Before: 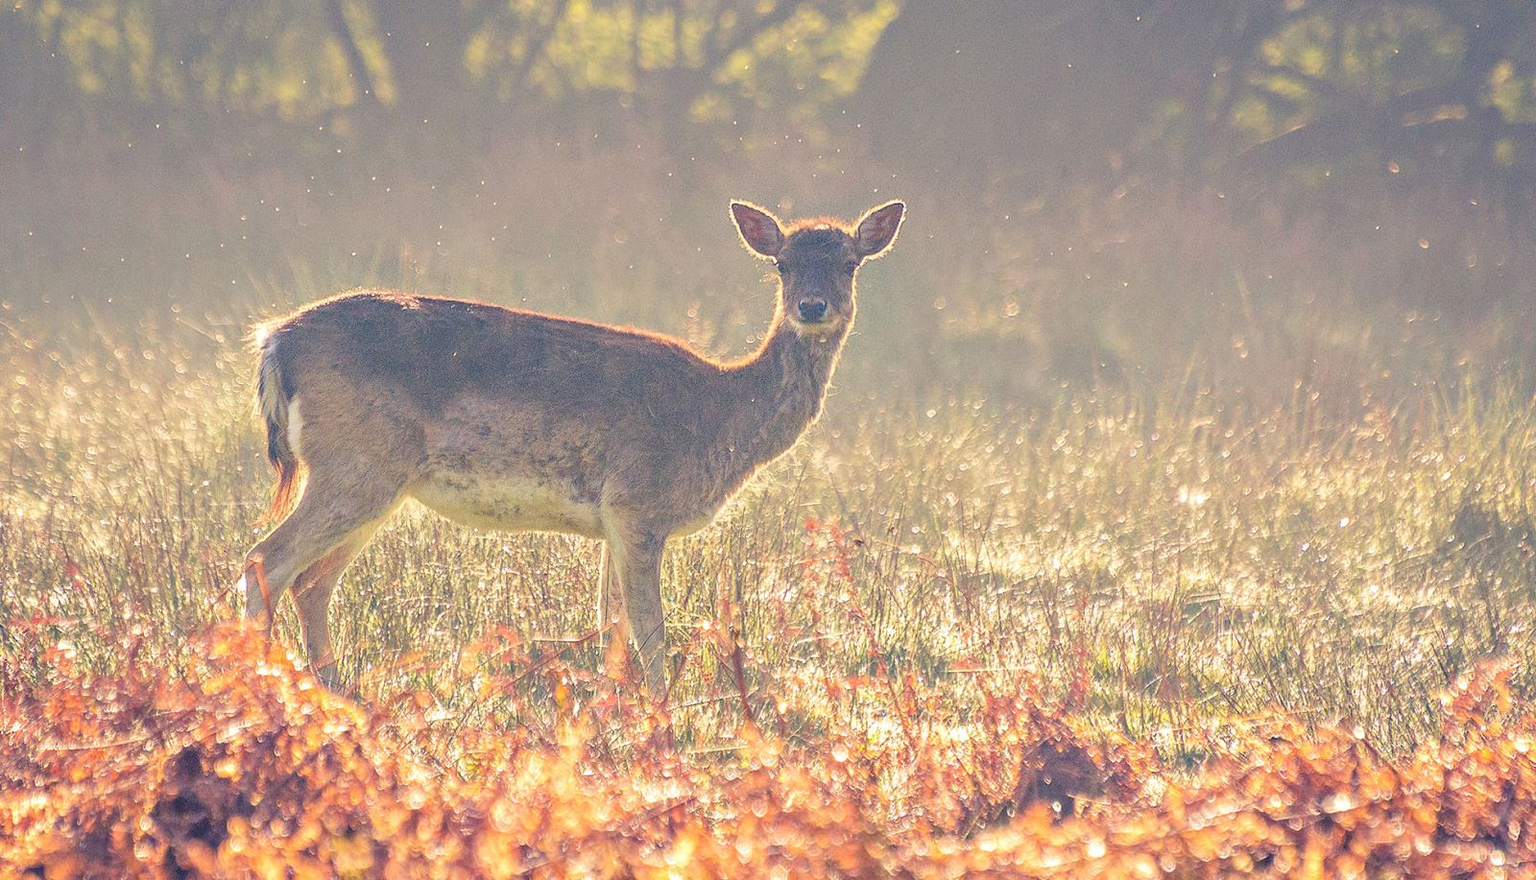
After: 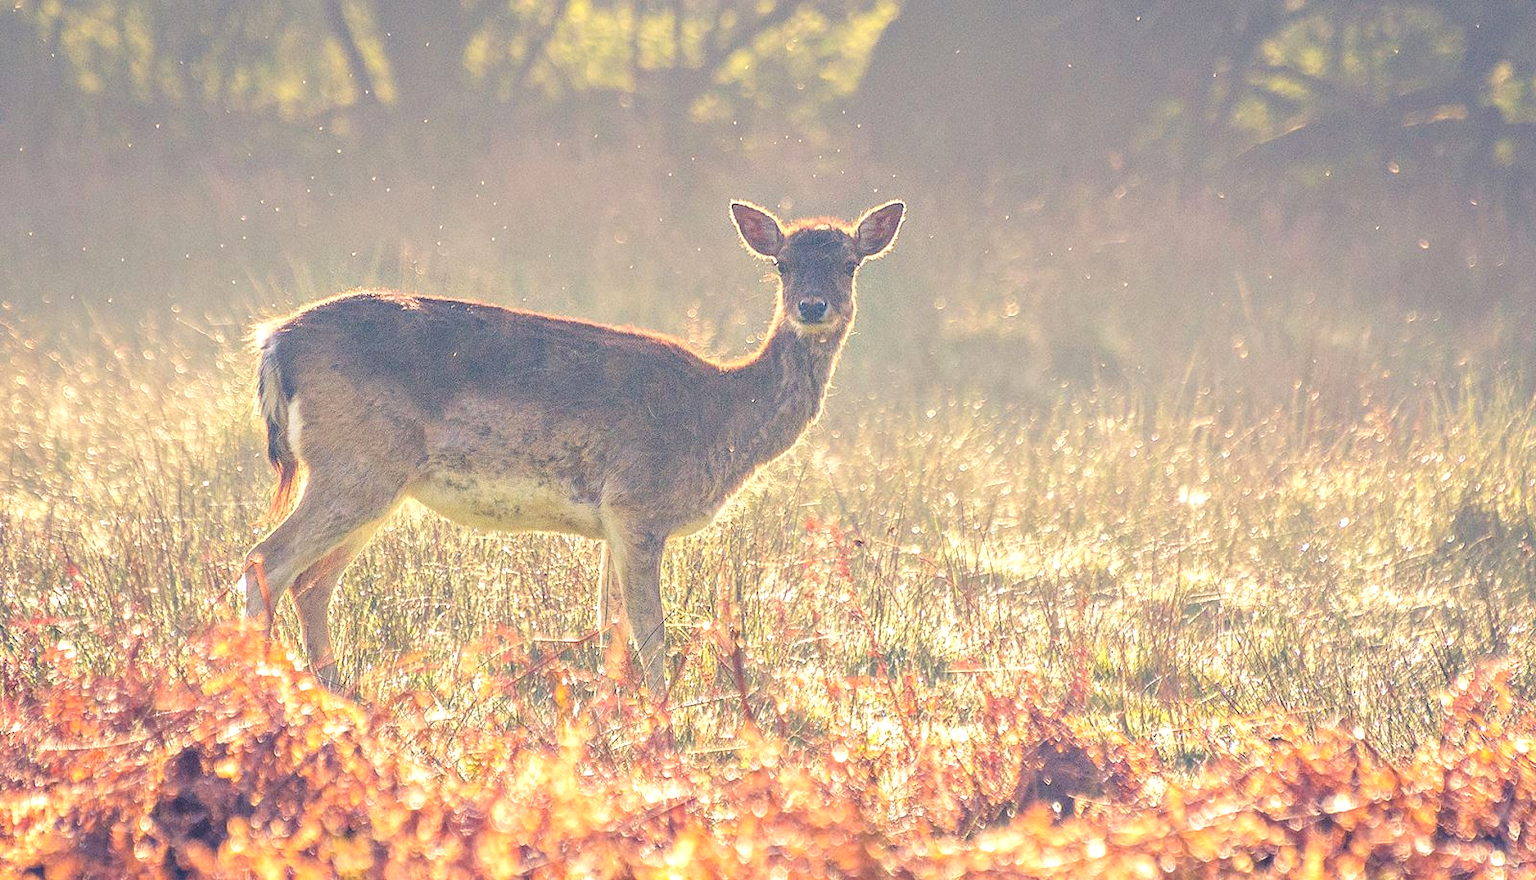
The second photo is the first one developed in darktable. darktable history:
exposure: black level correction 0, exposure 0.3 EV, compensate highlight preservation false
grain: coarseness 0.81 ISO, strength 1.34%, mid-tones bias 0%
